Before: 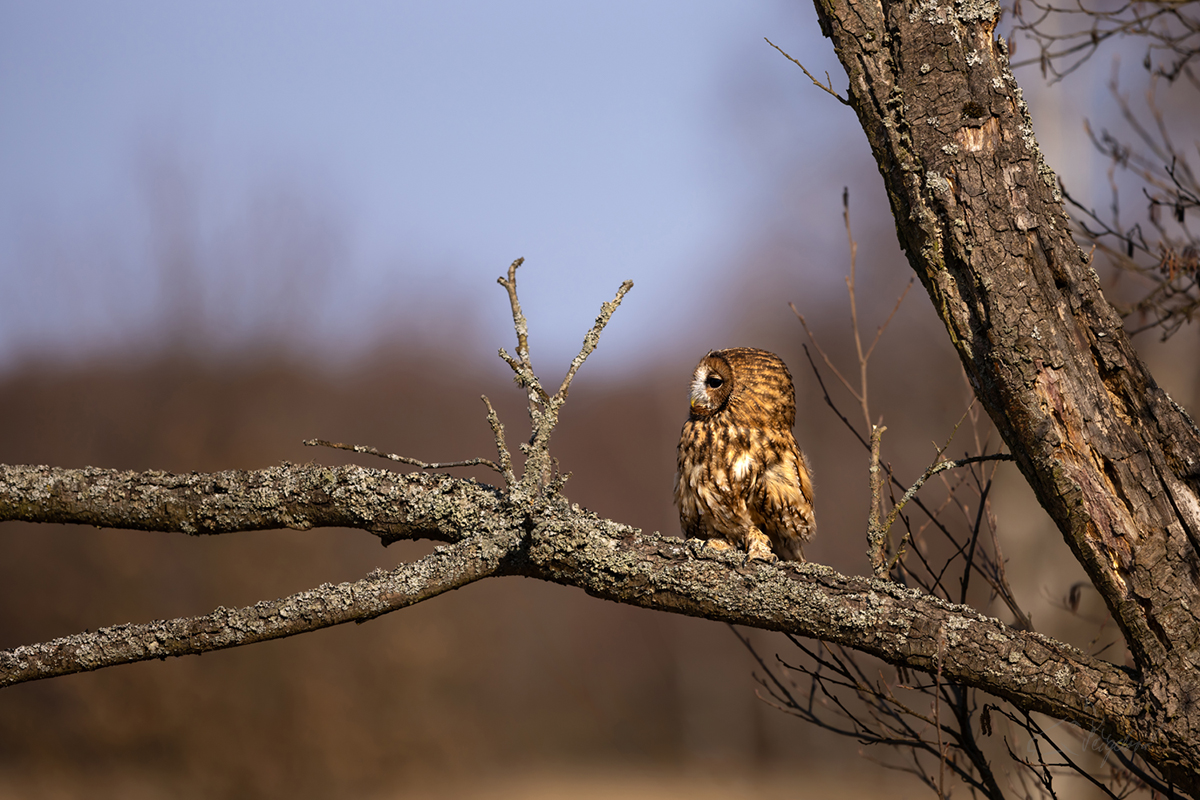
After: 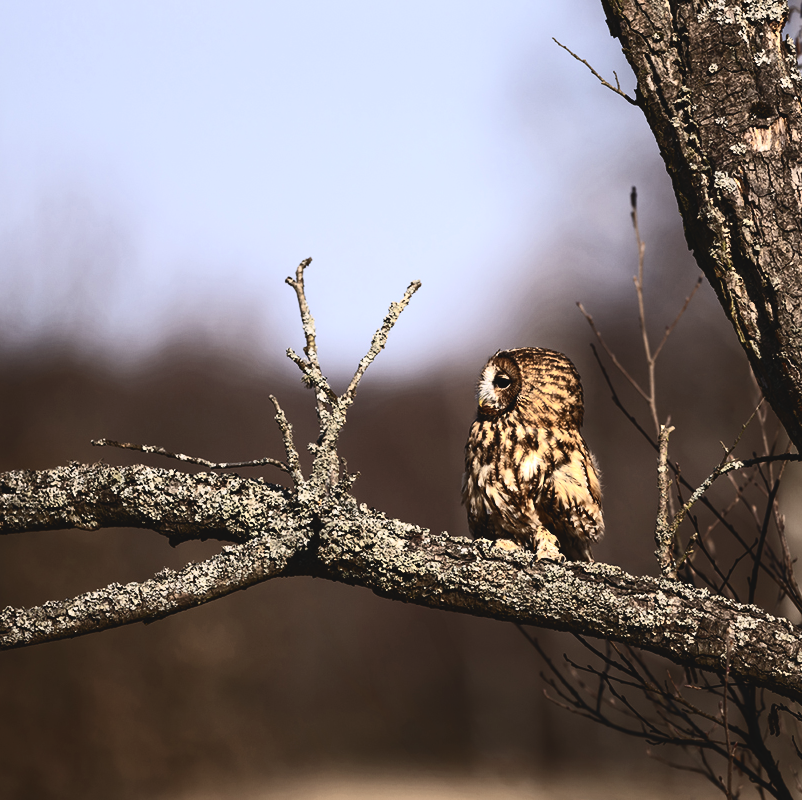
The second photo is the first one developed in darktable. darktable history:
crop and rotate: left 17.732%, right 15.423%
contrast brightness saturation: contrast 0.5, saturation -0.1
tone equalizer: on, module defaults
exposure: black level correction -0.028, compensate highlight preservation false
